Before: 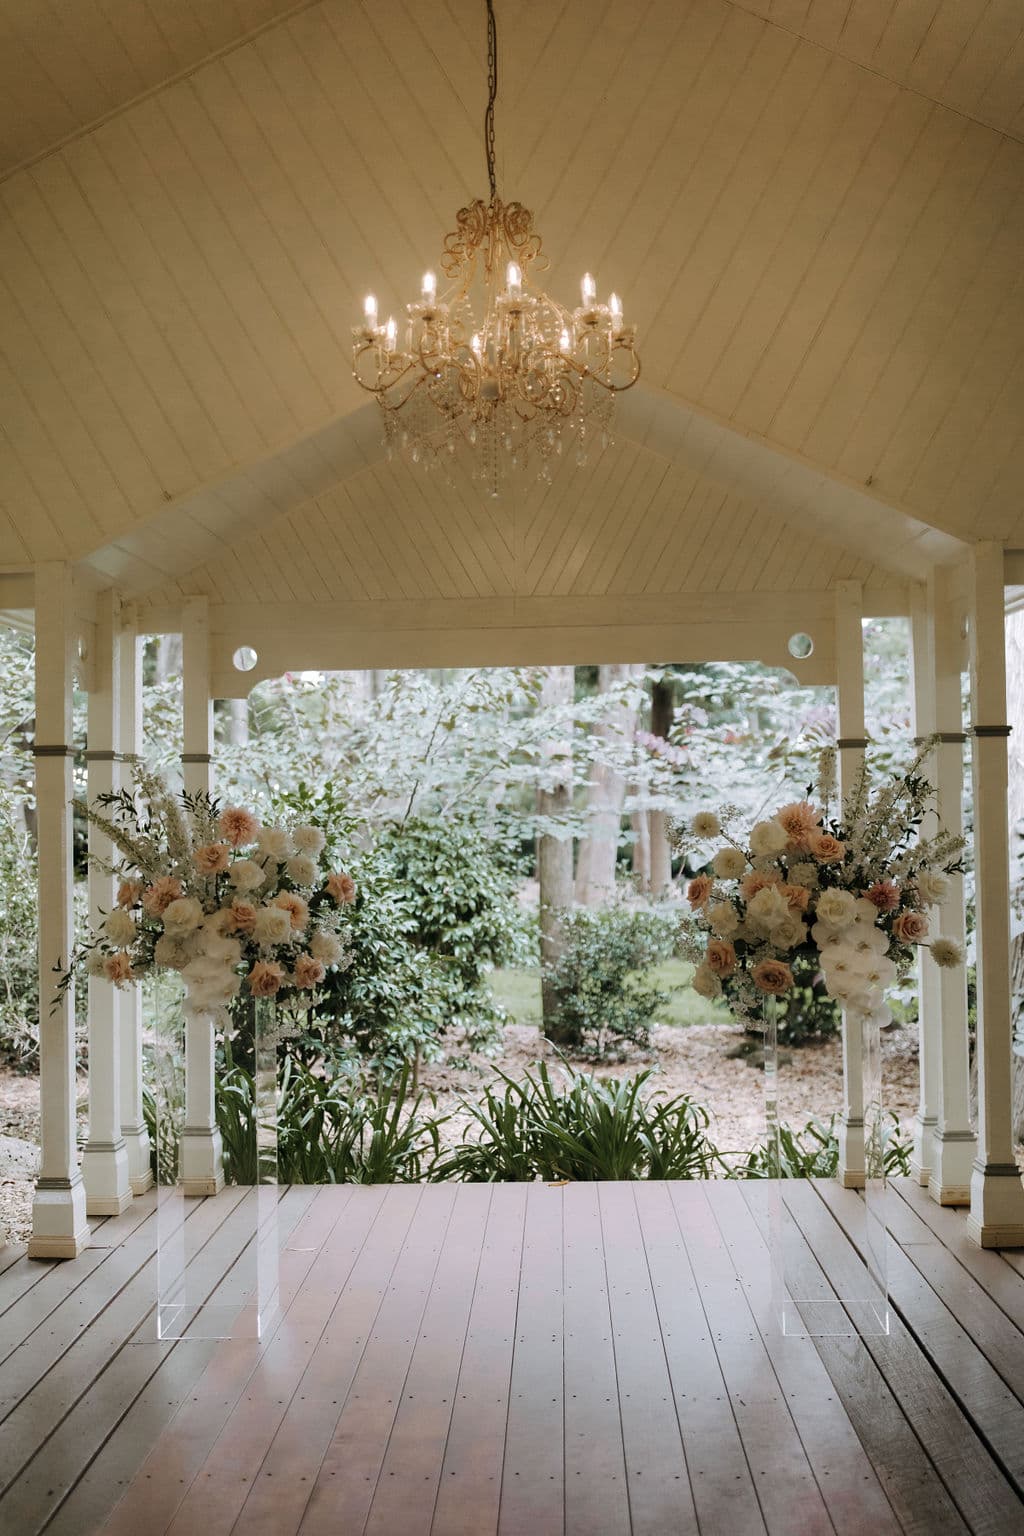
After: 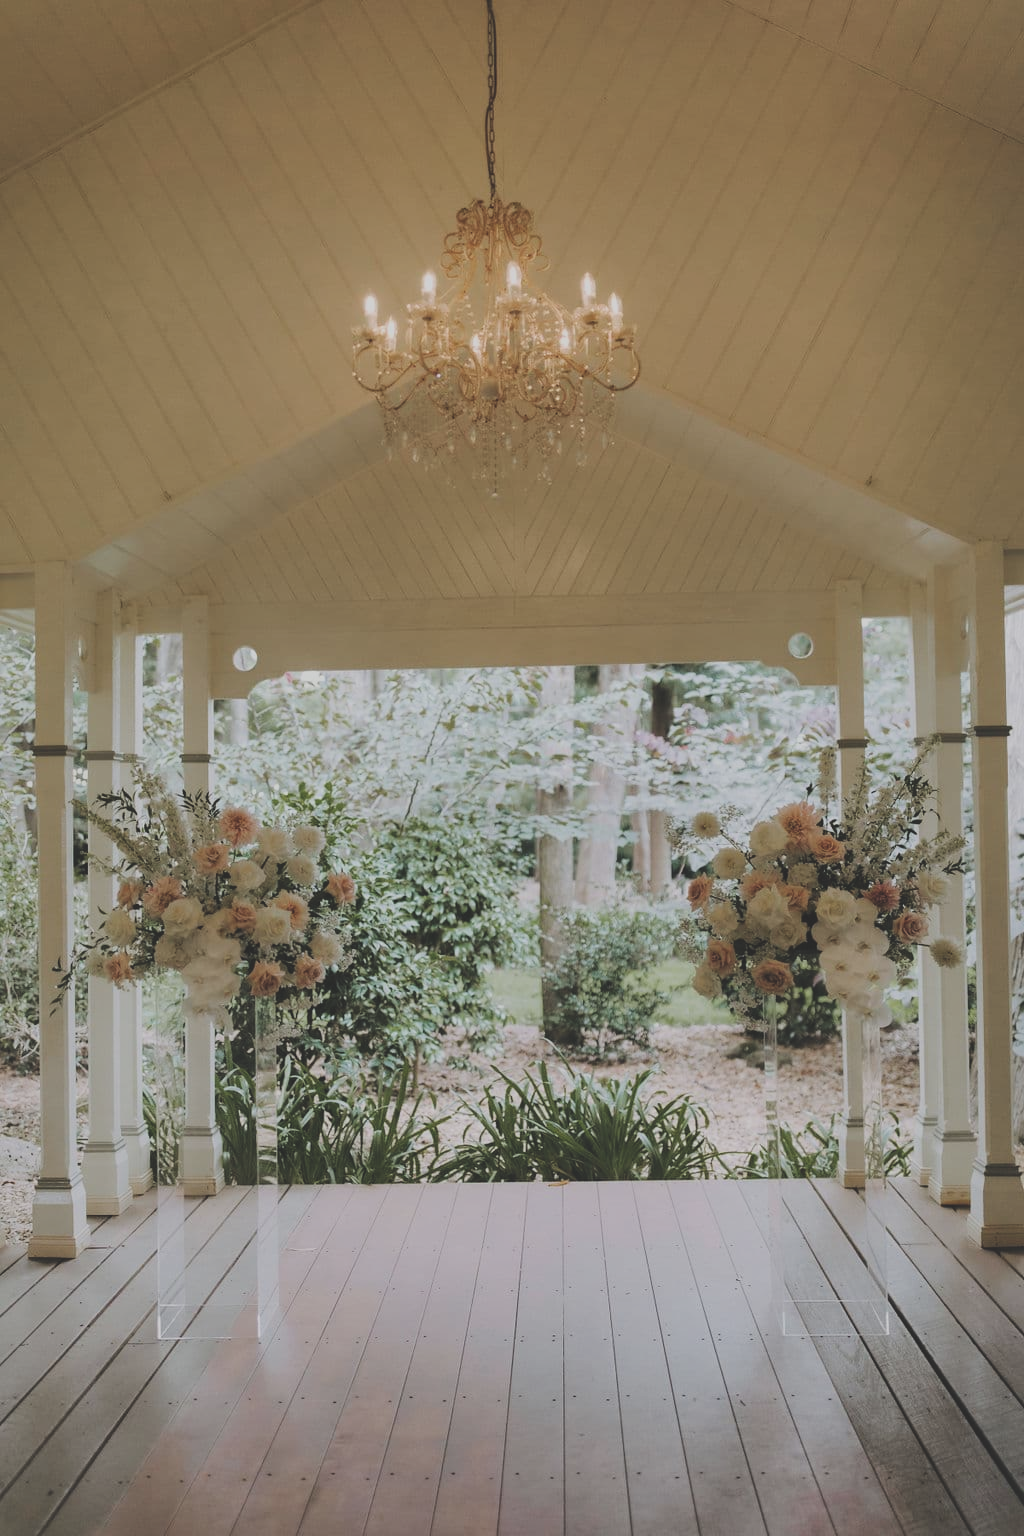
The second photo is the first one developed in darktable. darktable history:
filmic rgb: black relative exposure -7.74 EV, white relative exposure 4.37 EV, threshold 5.94 EV, hardness 3.75, latitude 37.34%, contrast 0.967, highlights saturation mix 9.5%, shadows ↔ highlights balance 4.39%, enable highlight reconstruction true
shadows and highlights: highlights color adjustment 0.642%
exposure: black level correction -0.027, compensate exposure bias true, compensate highlight preservation false
